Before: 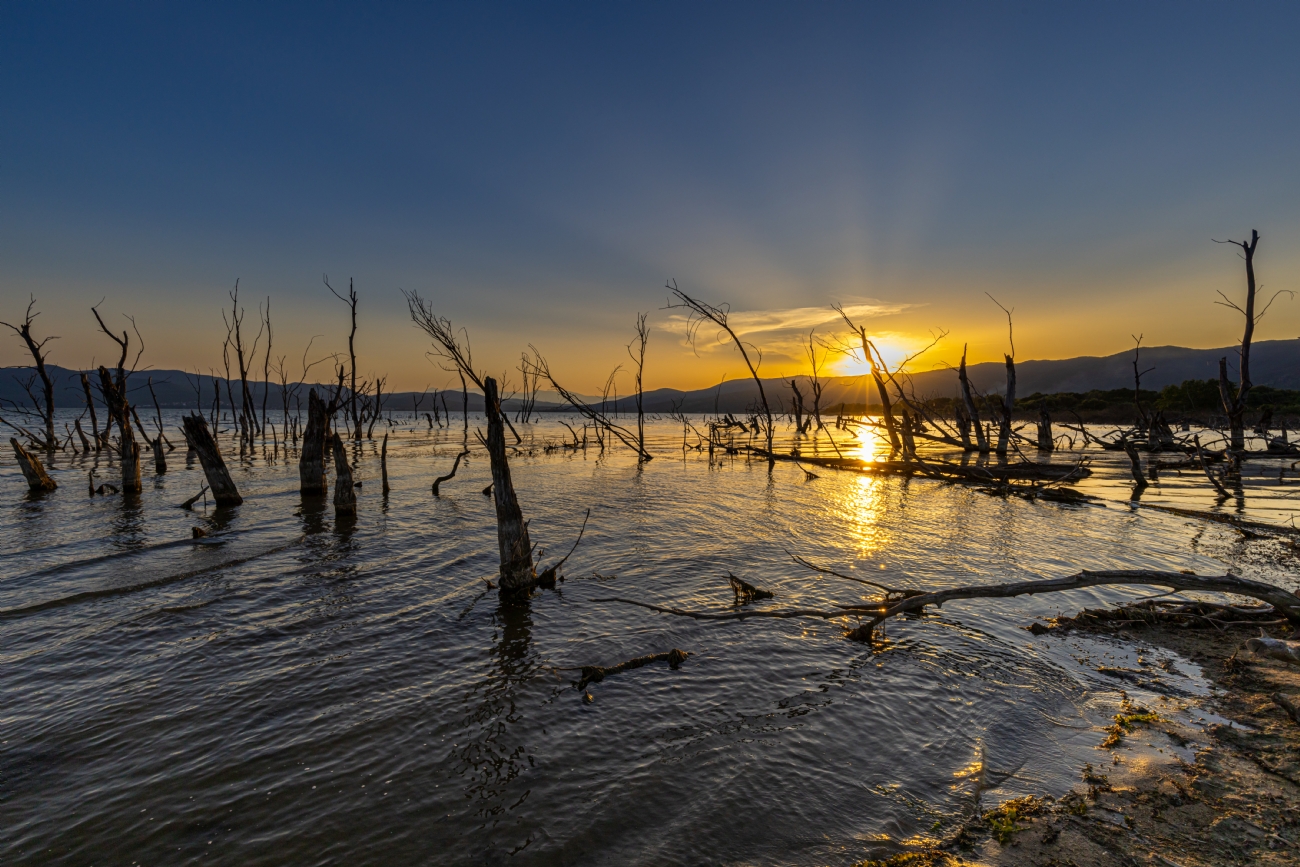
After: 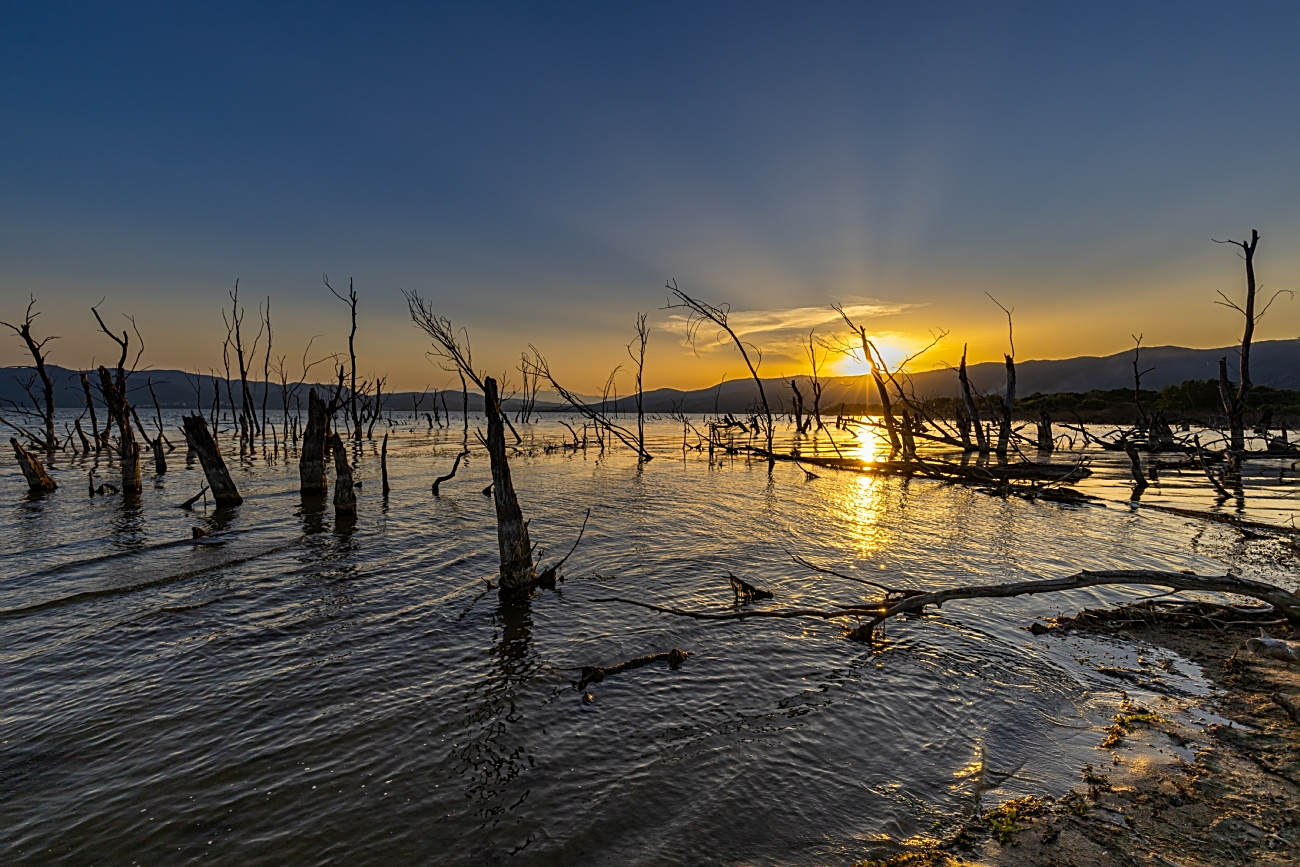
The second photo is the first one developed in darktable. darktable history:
sharpen: amount 0.591
